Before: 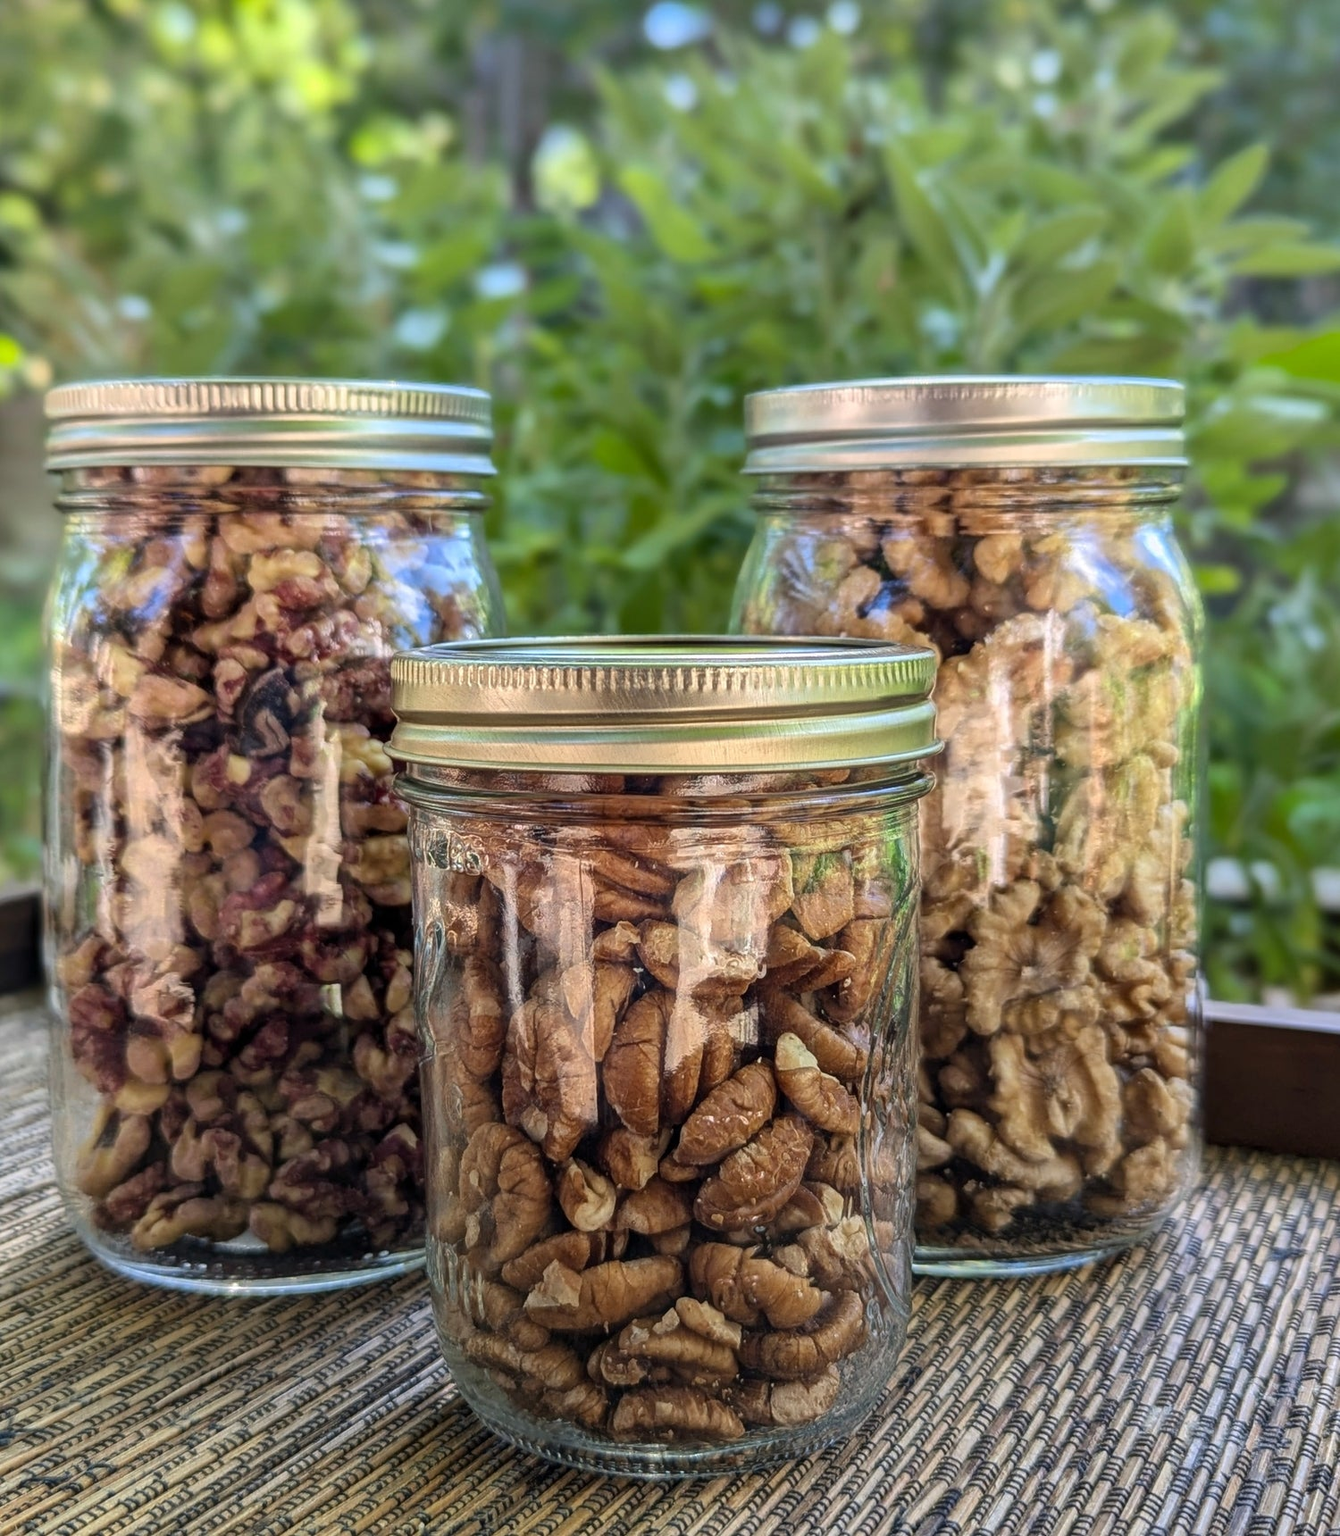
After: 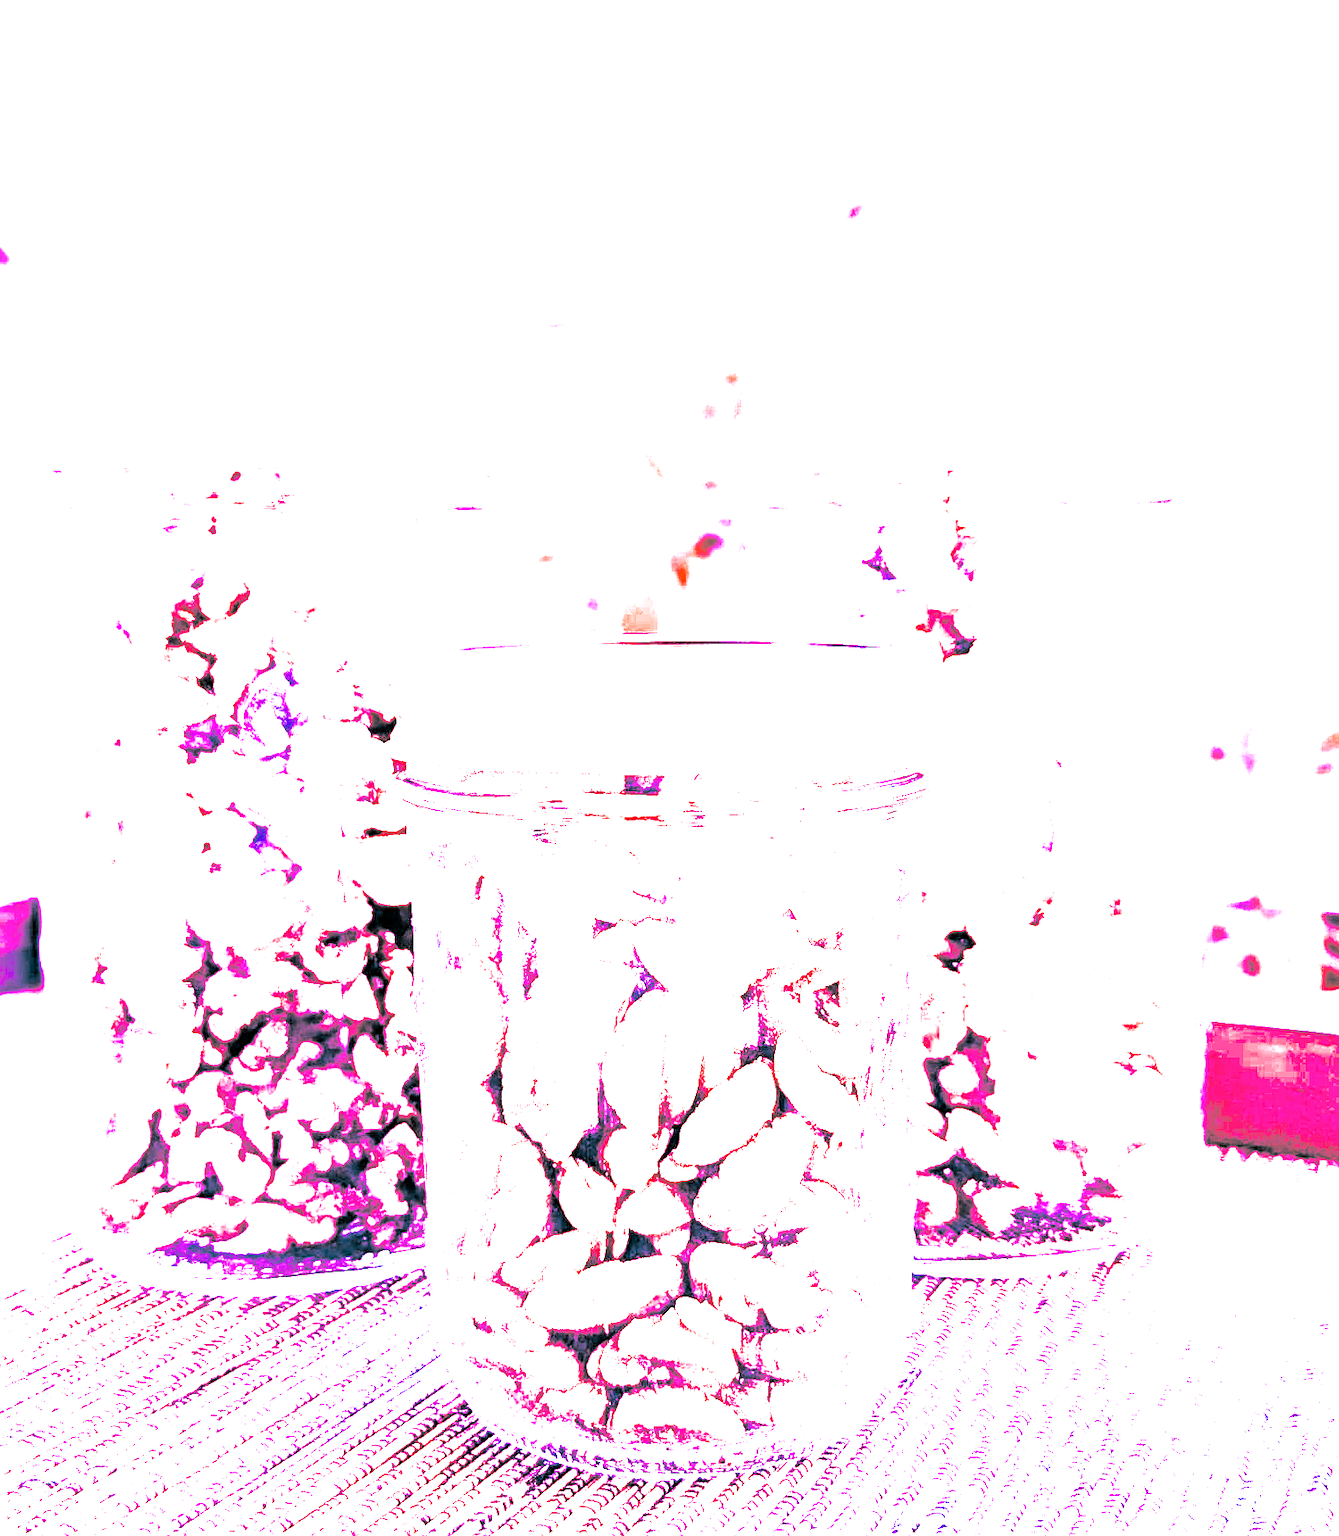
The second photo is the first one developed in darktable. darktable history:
sharpen: on, module defaults
white balance: red 8, blue 8
split-toning: shadows › hue 186.43°, highlights › hue 49.29°, compress 30.29%
